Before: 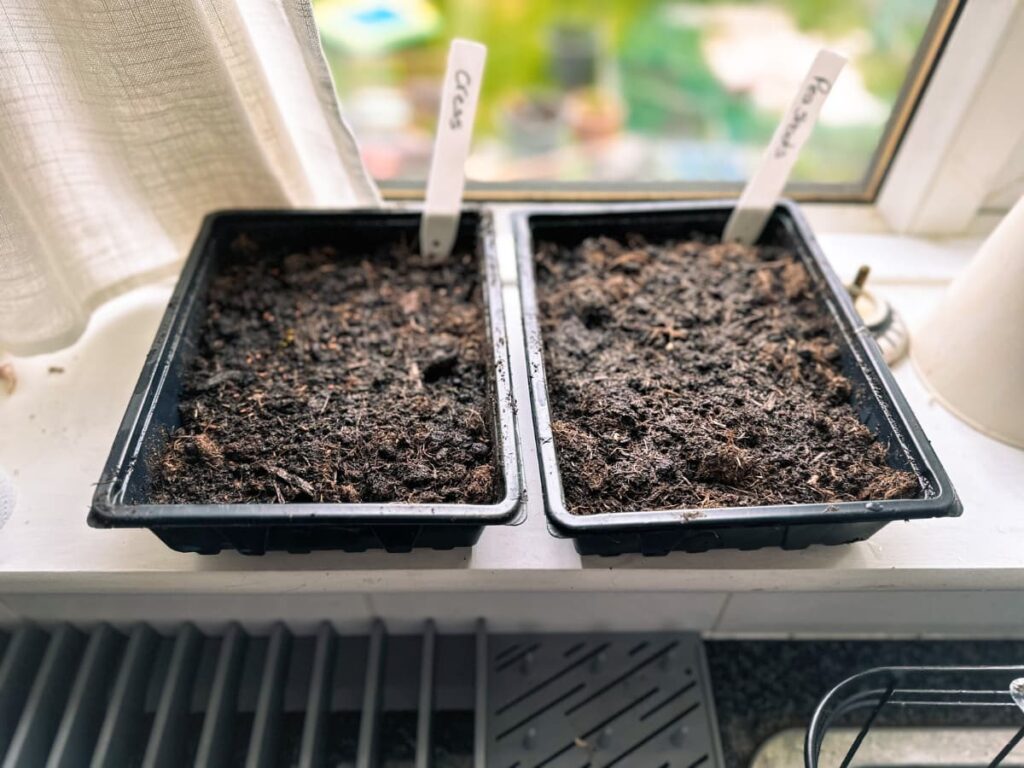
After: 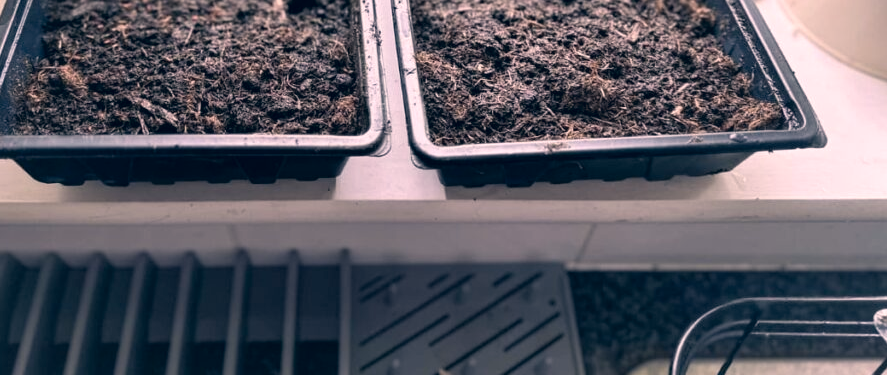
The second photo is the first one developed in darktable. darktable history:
crop and rotate: left 13.306%, top 48.129%, bottom 2.928%
shadows and highlights: radius 125.46, shadows 21.19, highlights -21.19, low approximation 0.01
color correction: highlights a* 14.46, highlights b* 5.85, shadows a* -5.53, shadows b* -15.24, saturation 0.85
